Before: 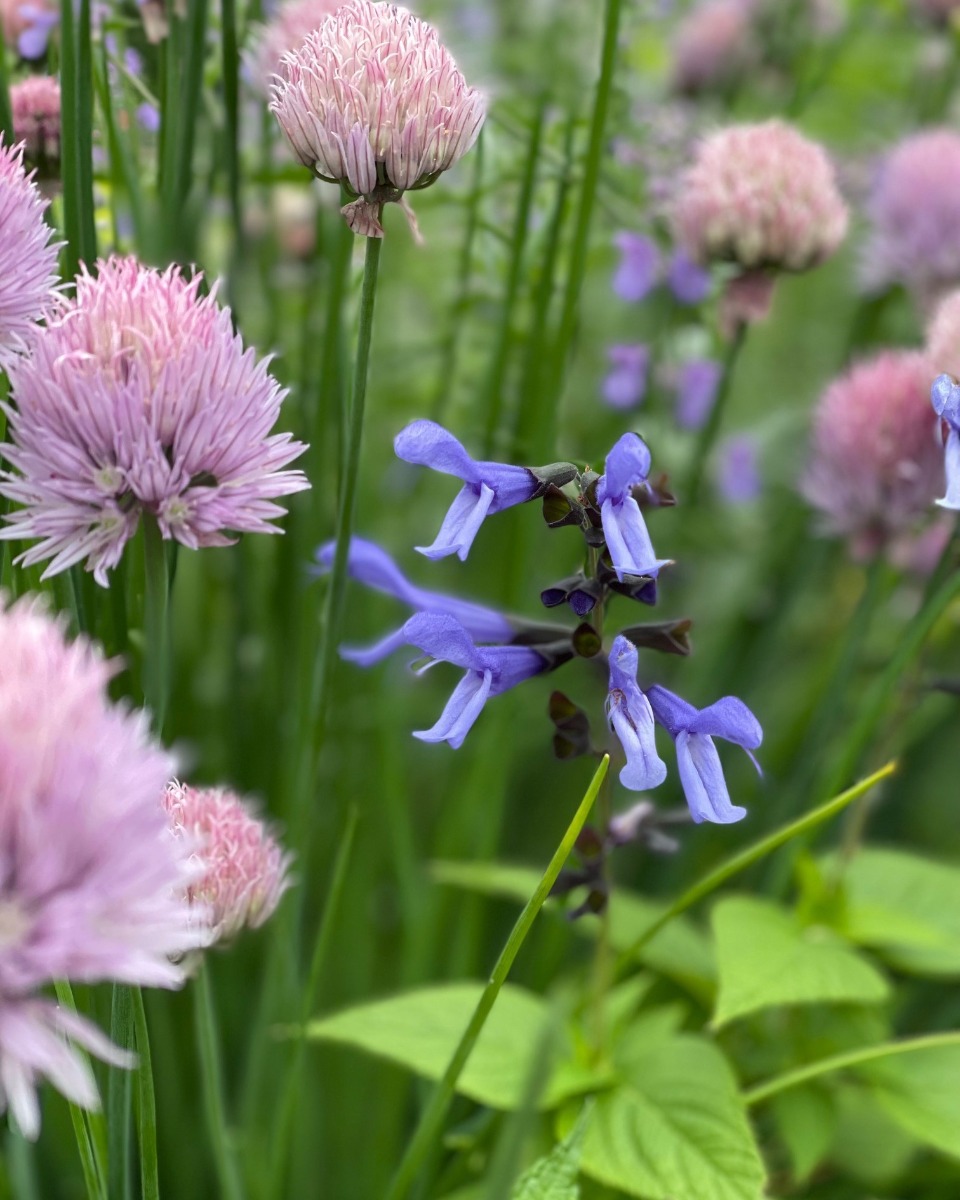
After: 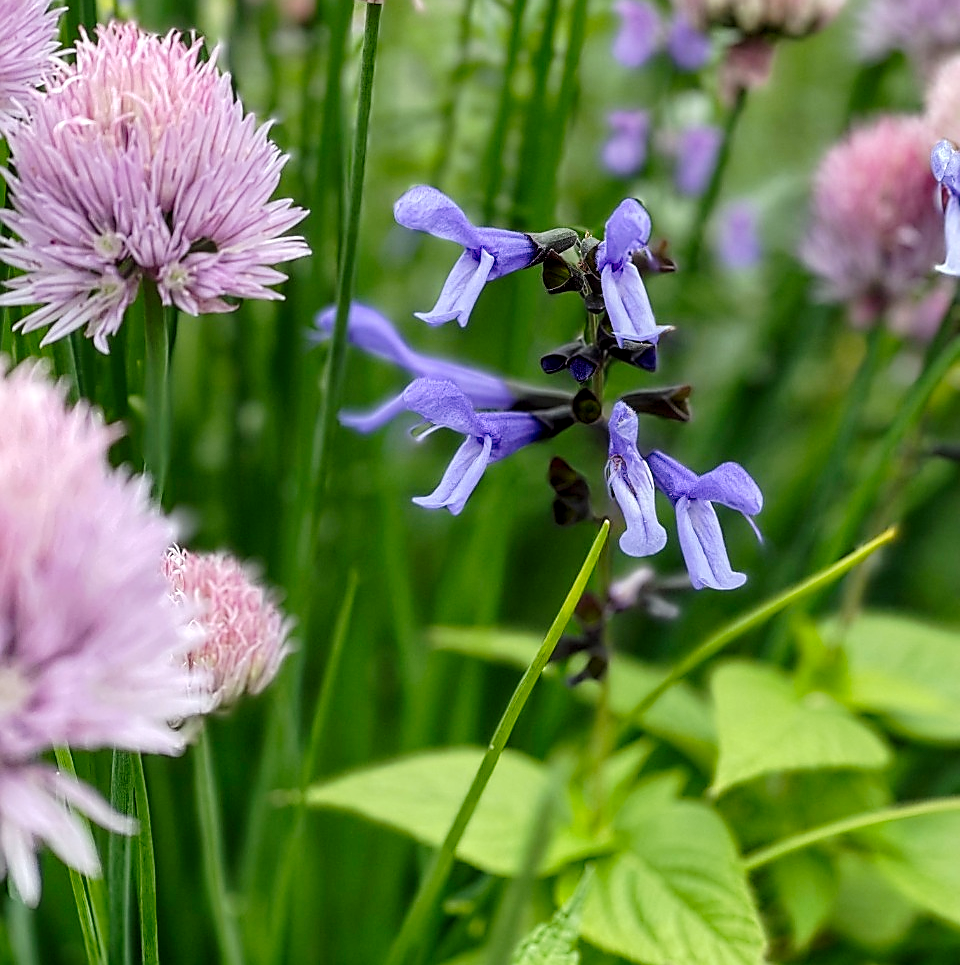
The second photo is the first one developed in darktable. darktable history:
local contrast: on, module defaults
tone curve: curves: ch0 [(0.003, 0) (0.066, 0.023) (0.149, 0.094) (0.264, 0.238) (0.395, 0.421) (0.517, 0.56) (0.688, 0.743) (0.813, 0.846) (1, 1)]; ch1 [(0, 0) (0.164, 0.115) (0.337, 0.332) (0.39, 0.398) (0.464, 0.461) (0.501, 0.5) (0.521, 0.535) (0.571, 0.588) (0.652, 0.681) (0.733, 0.749) (0.811, 0.796) (1, 1)]; ch2 [(0, 0) (0.337, 0.382) (0.464, 0.476) (0.501, 0.502) (0.527, 0.54) (0.556, 0.567) (0.6, 0.59) (0.687, 0.675) (1, 1)], preserve colors none
crop and rotate: top 19.534%
sharpen: radius 1.427, amount 1.251, threshold 0.678
